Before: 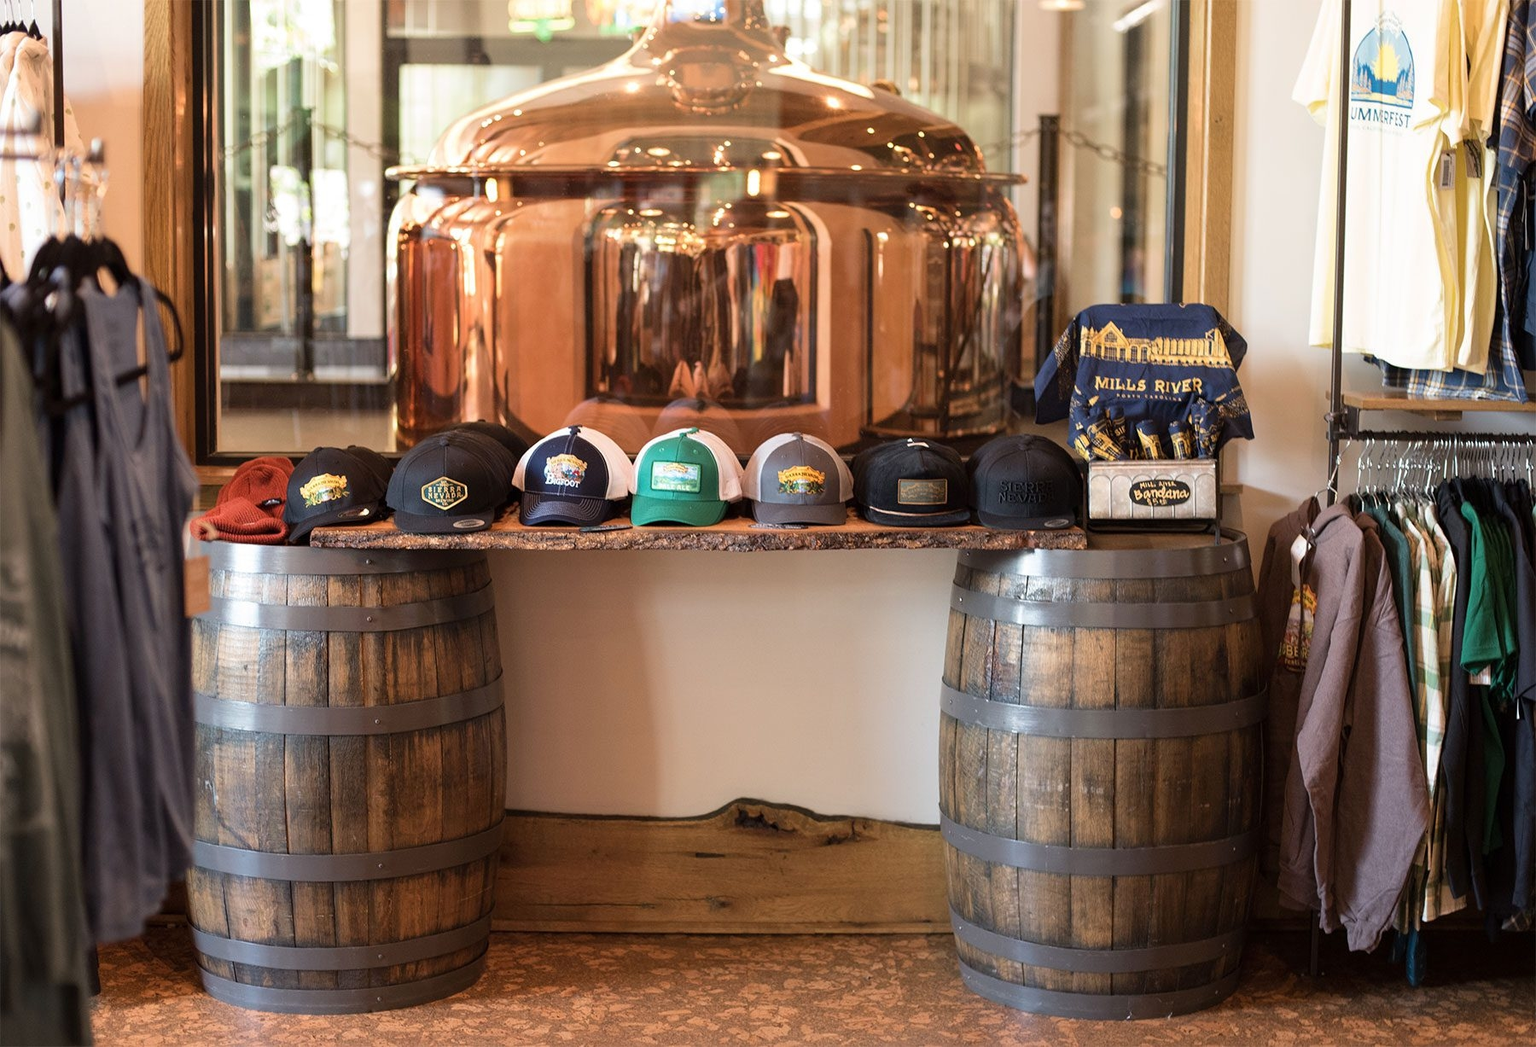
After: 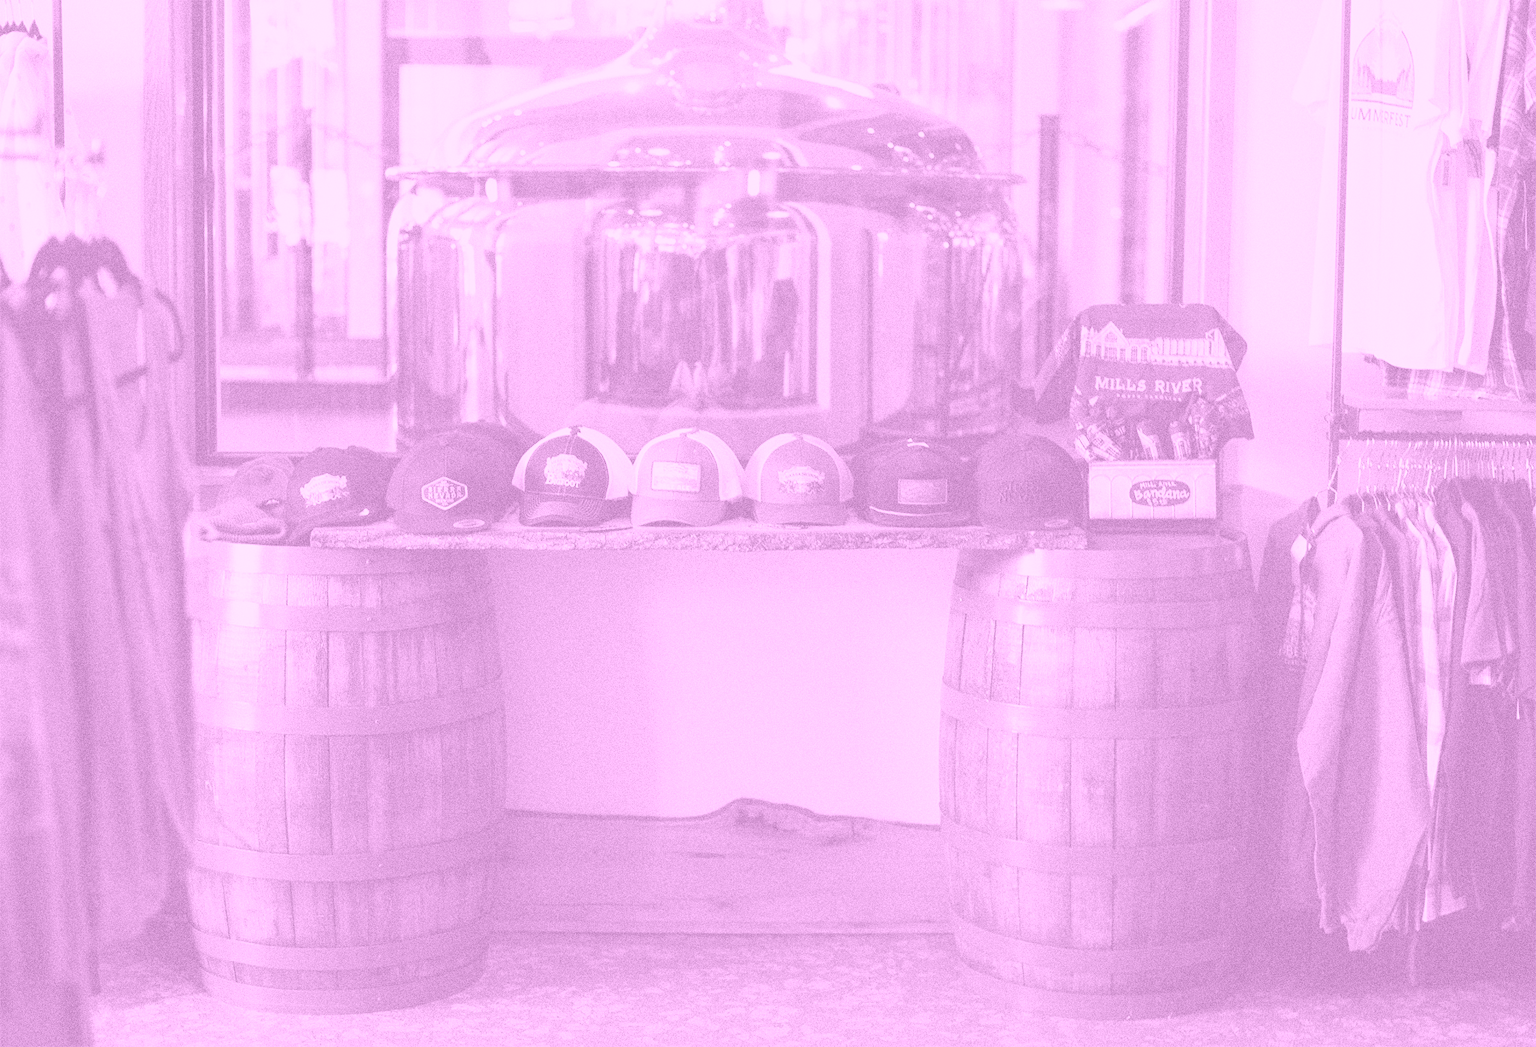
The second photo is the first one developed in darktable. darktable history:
colorize: hue 331.2°, saturation 75%, source mix 30.28%, lightness 70.52%, version 1
grain: coarseness 0.09 ISO, strength 40%
white balance: red 0.931, blue 1.11
